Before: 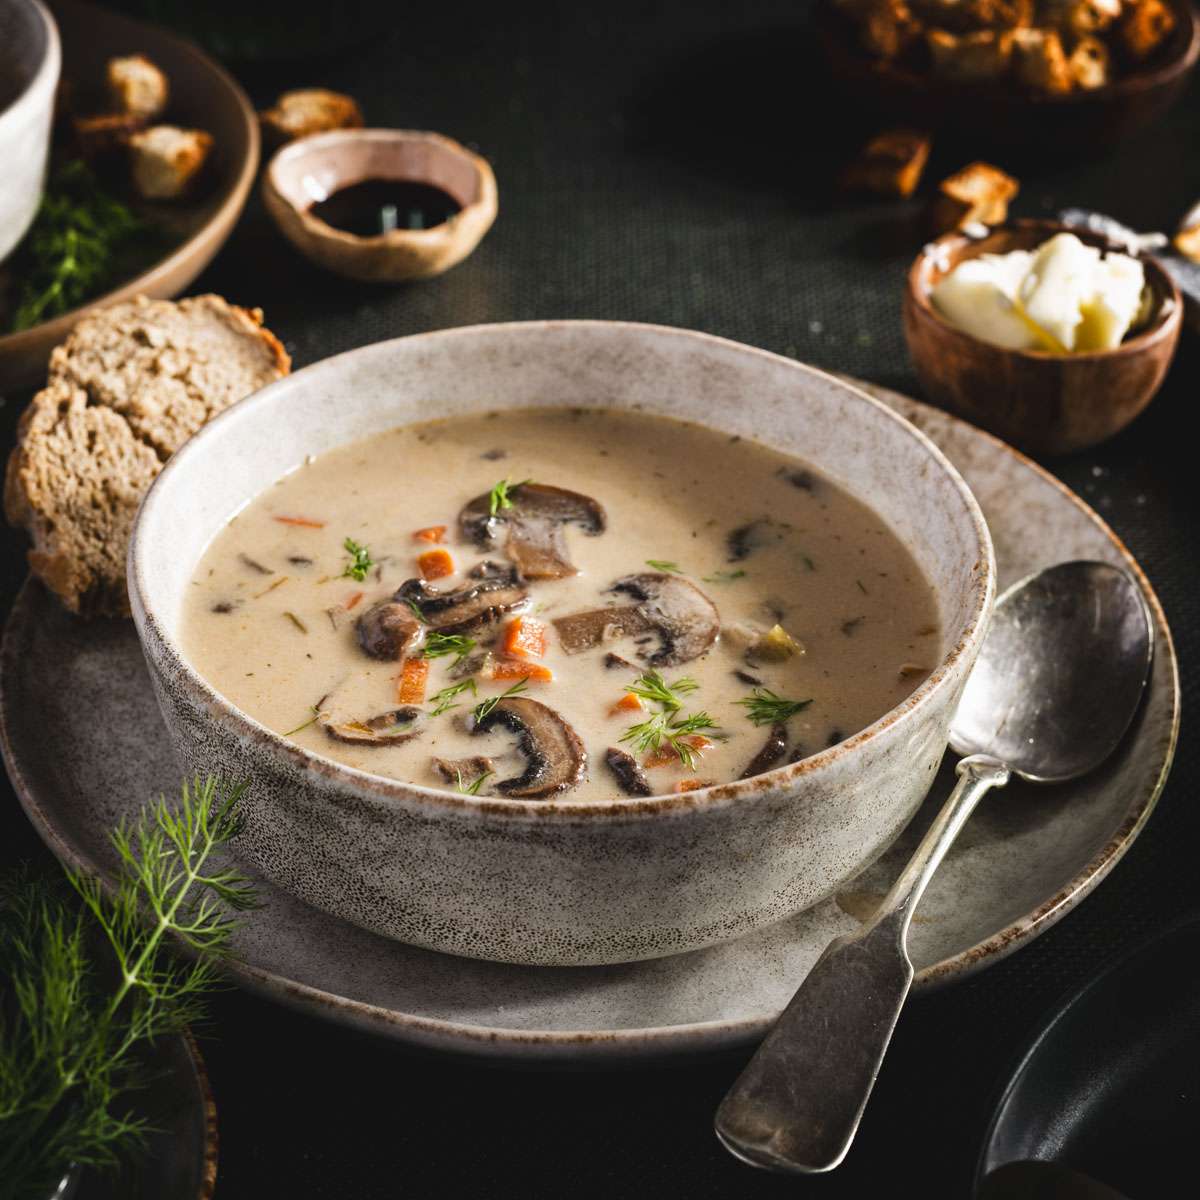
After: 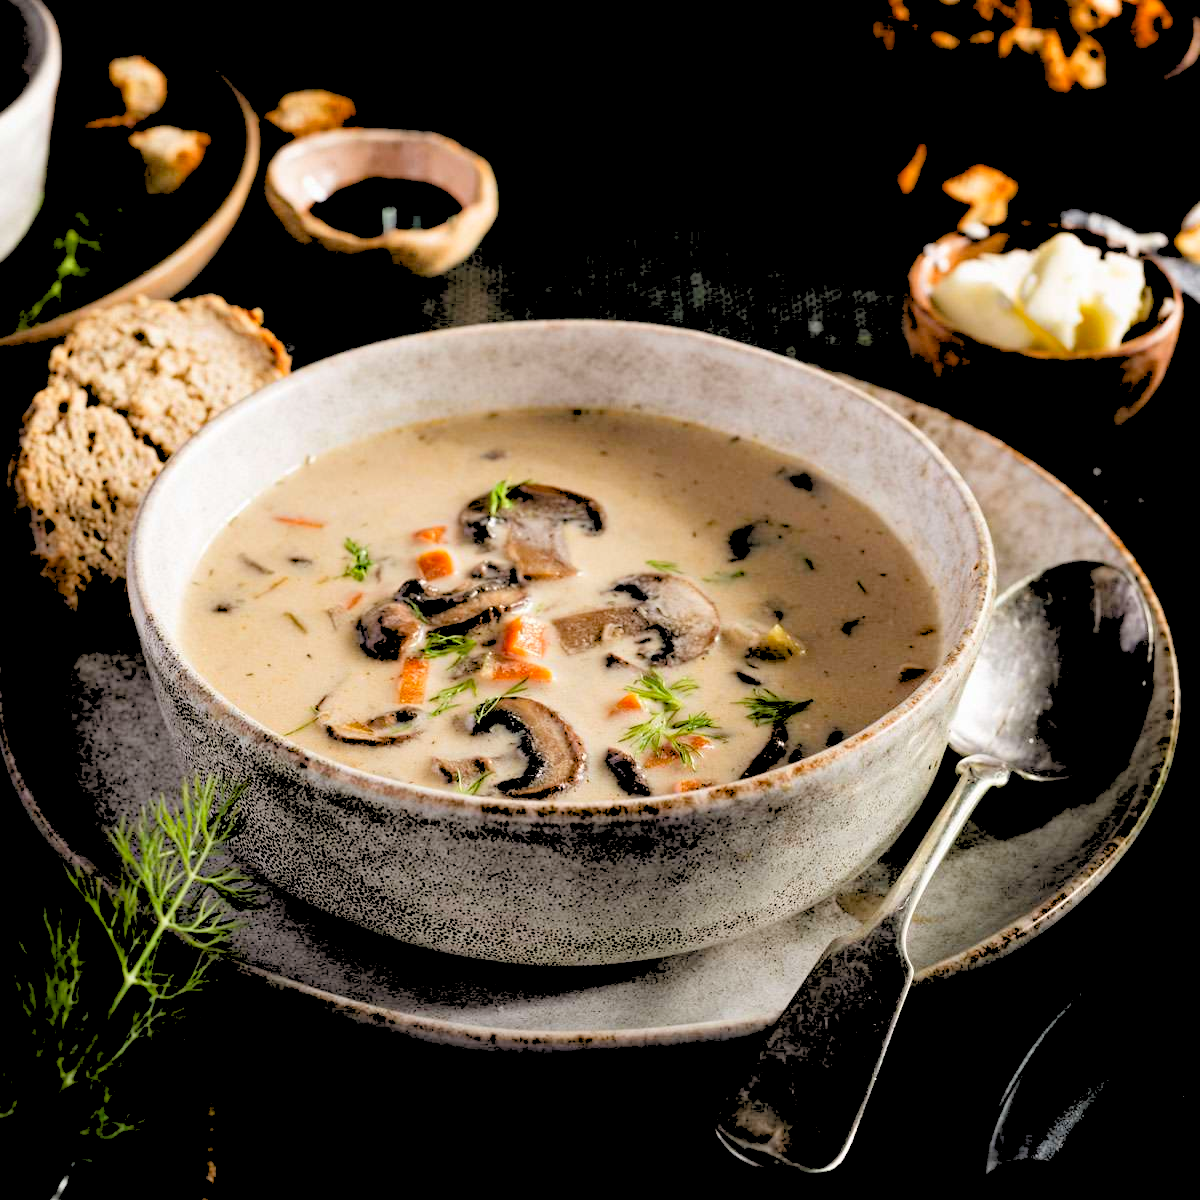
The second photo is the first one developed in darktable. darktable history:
exposure: black level correction 0.016, exposure -0.009 EV, compensate highlight preservation false
rgb levels: levels [[0.027, 0.429, 0.996], [0, 0.5, 1], [0, 0.5, 1]]
